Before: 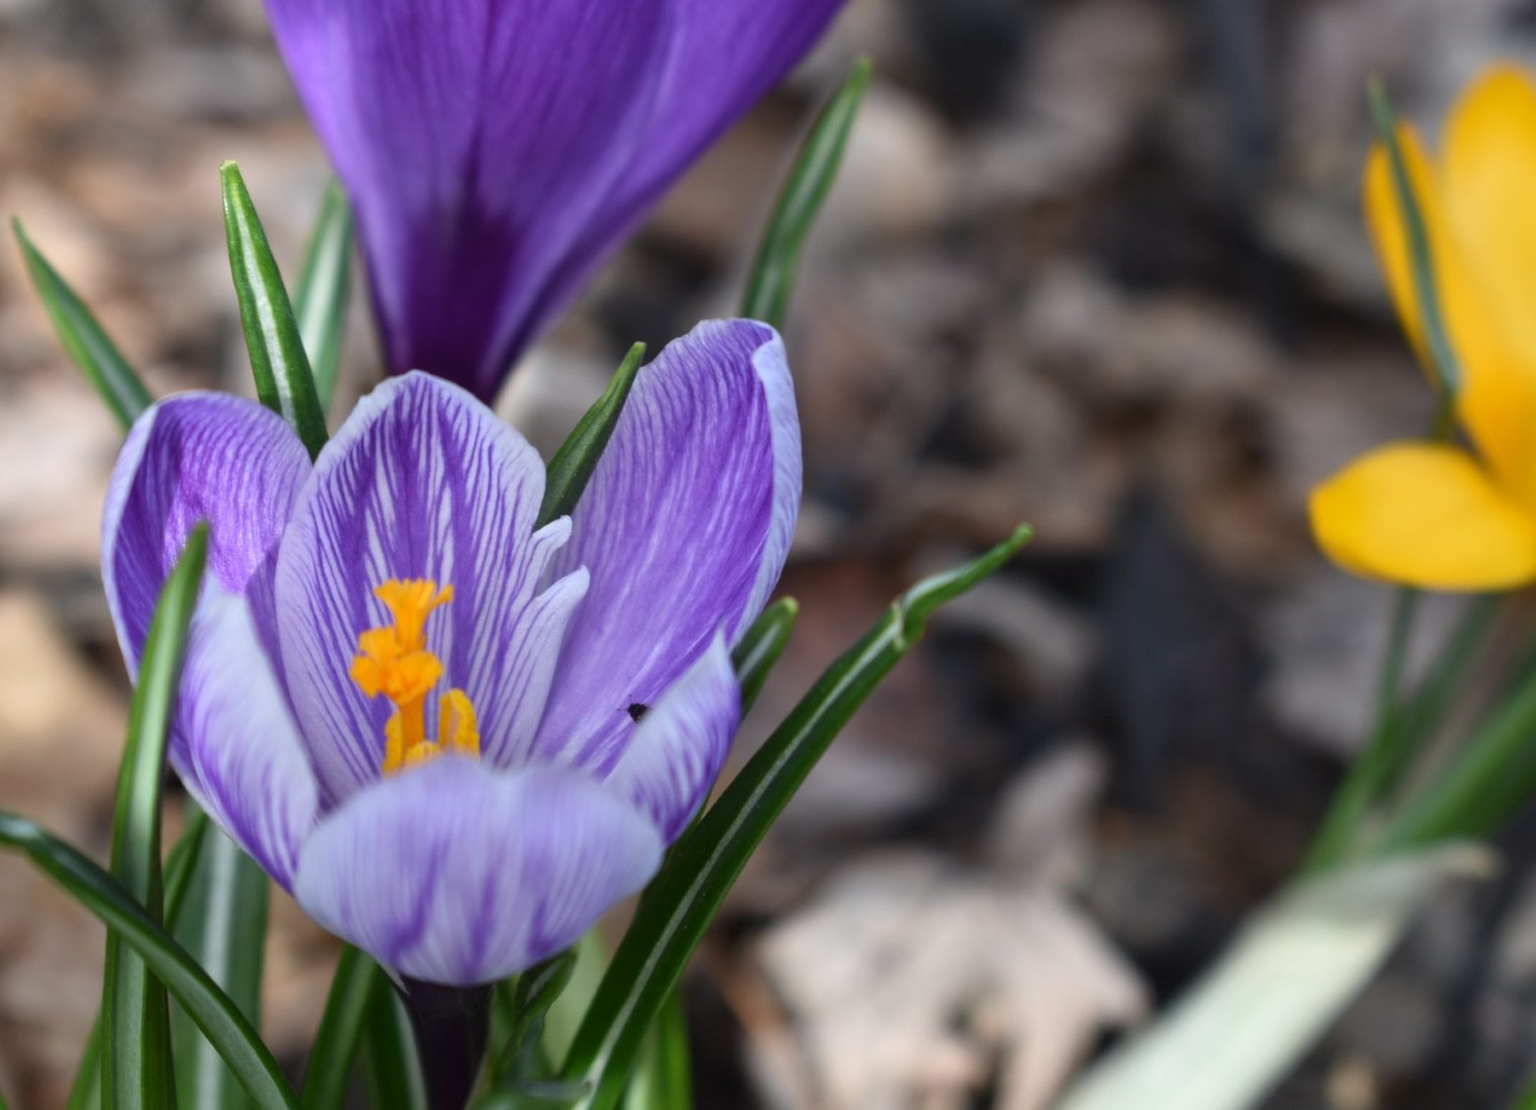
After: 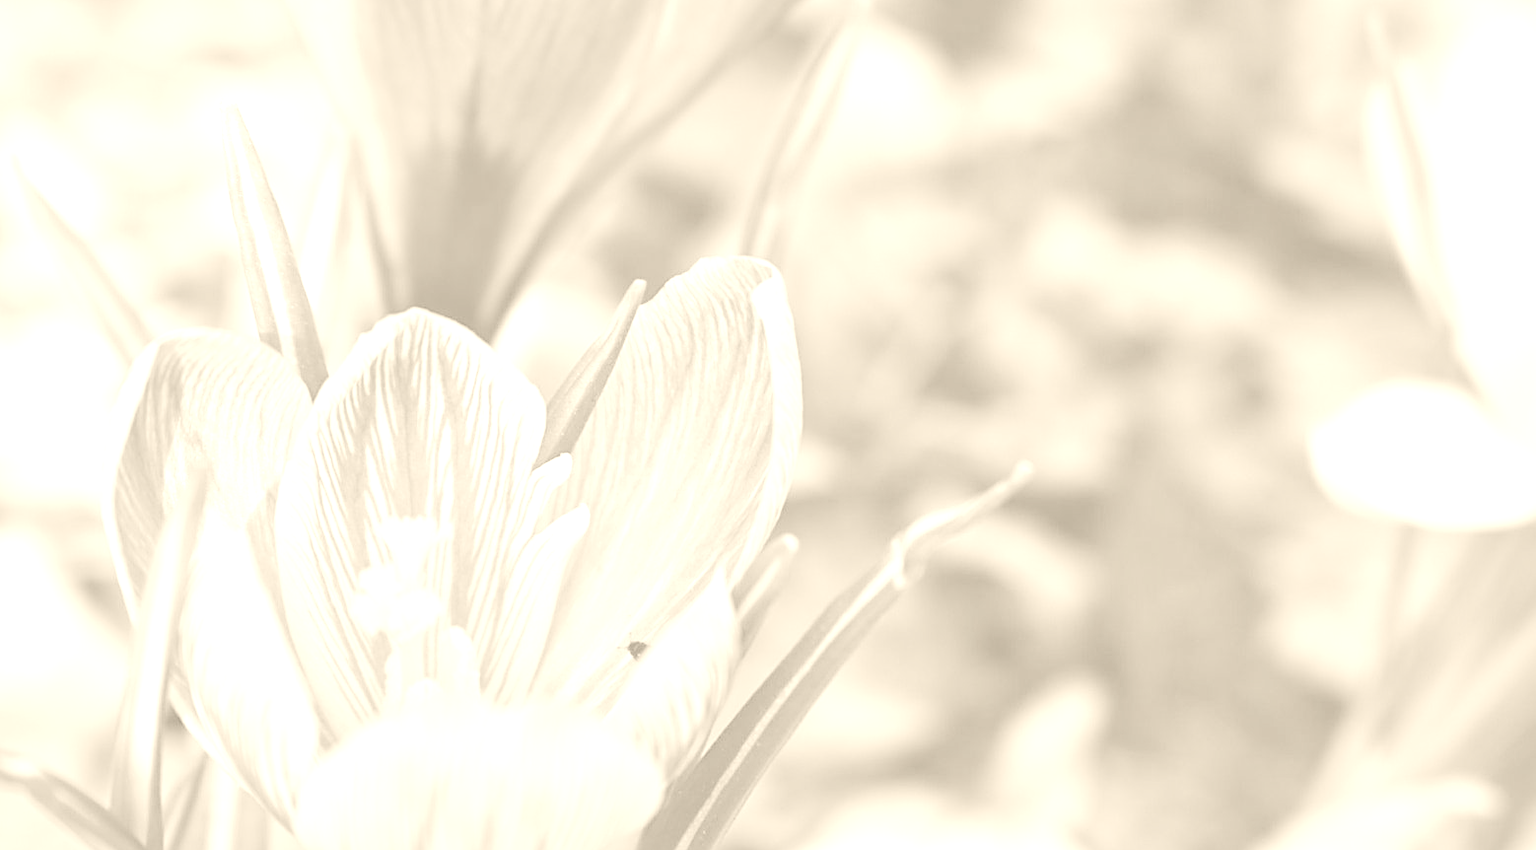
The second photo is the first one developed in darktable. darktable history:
color zones: curves: ch1 [(0.263, 0.53) (0.376, 0.287) (0.487, 0.512) (0.748, 0.547) (1, 0.513)]; ch2 [(0.262, 0.45) (0.751, 0.477)], mix 31.98%
sharpen: on, module defaults
crop: top 5.667%, bottom 17.637%
shadows and highlights: shadows 30.86, highlights 0, soften with gaussian
global tonemap: drago (0.7, 100)
velvia: on, module defaults
colorize: hue 36°, saturation 71%, lightness 80.79%
